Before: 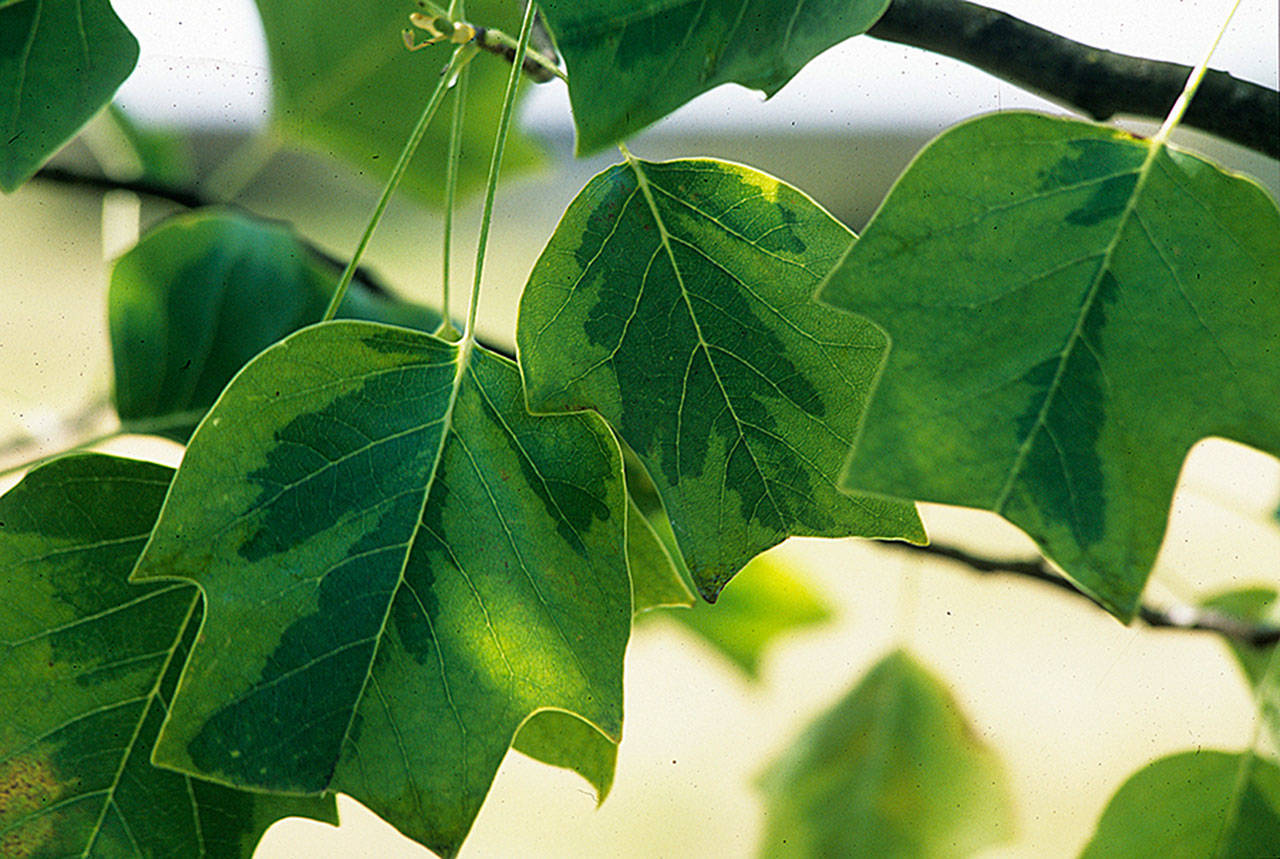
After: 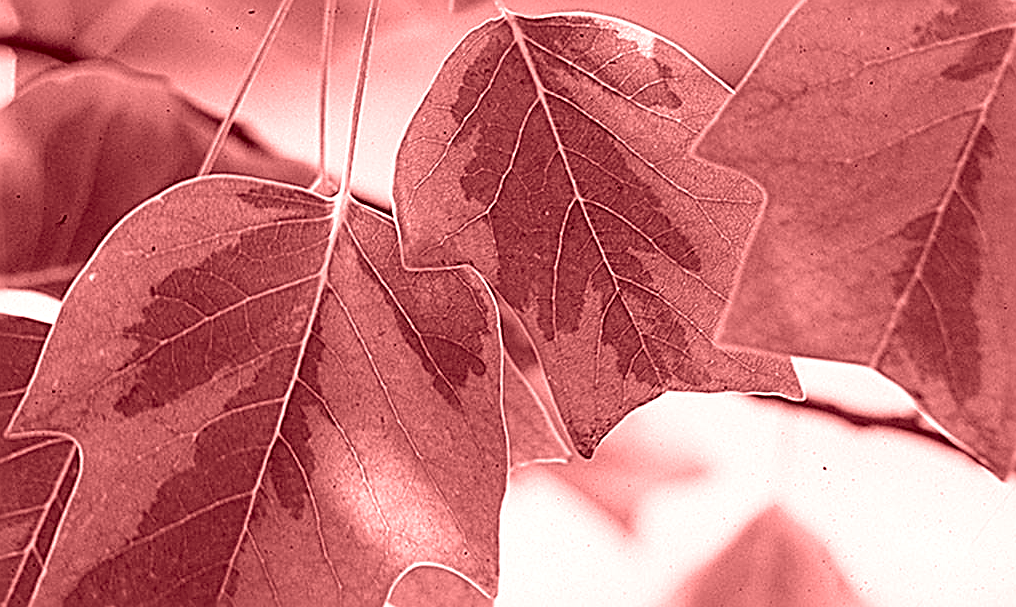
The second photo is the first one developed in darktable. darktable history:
crop: left 9.712%, top 16.928%, right 10.845%, bottom 12.332%
colorize: saturation 60%, source mix 100%
sharpen: radius 3.025, amount 0.757
local contrast: highlights 100%, shadows 100%, detail 120%, midtone range 0.2
